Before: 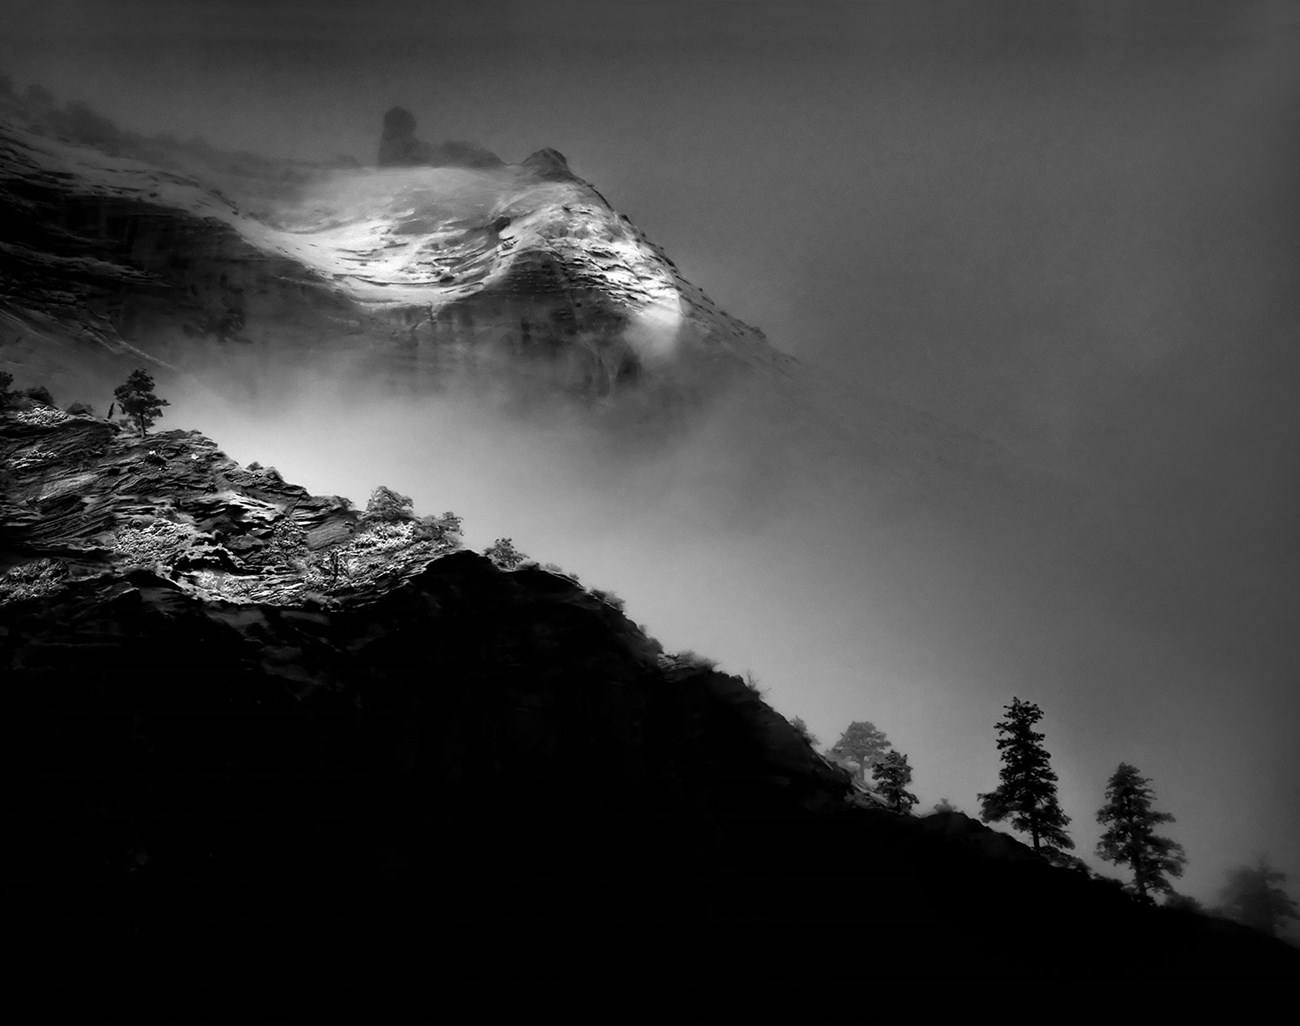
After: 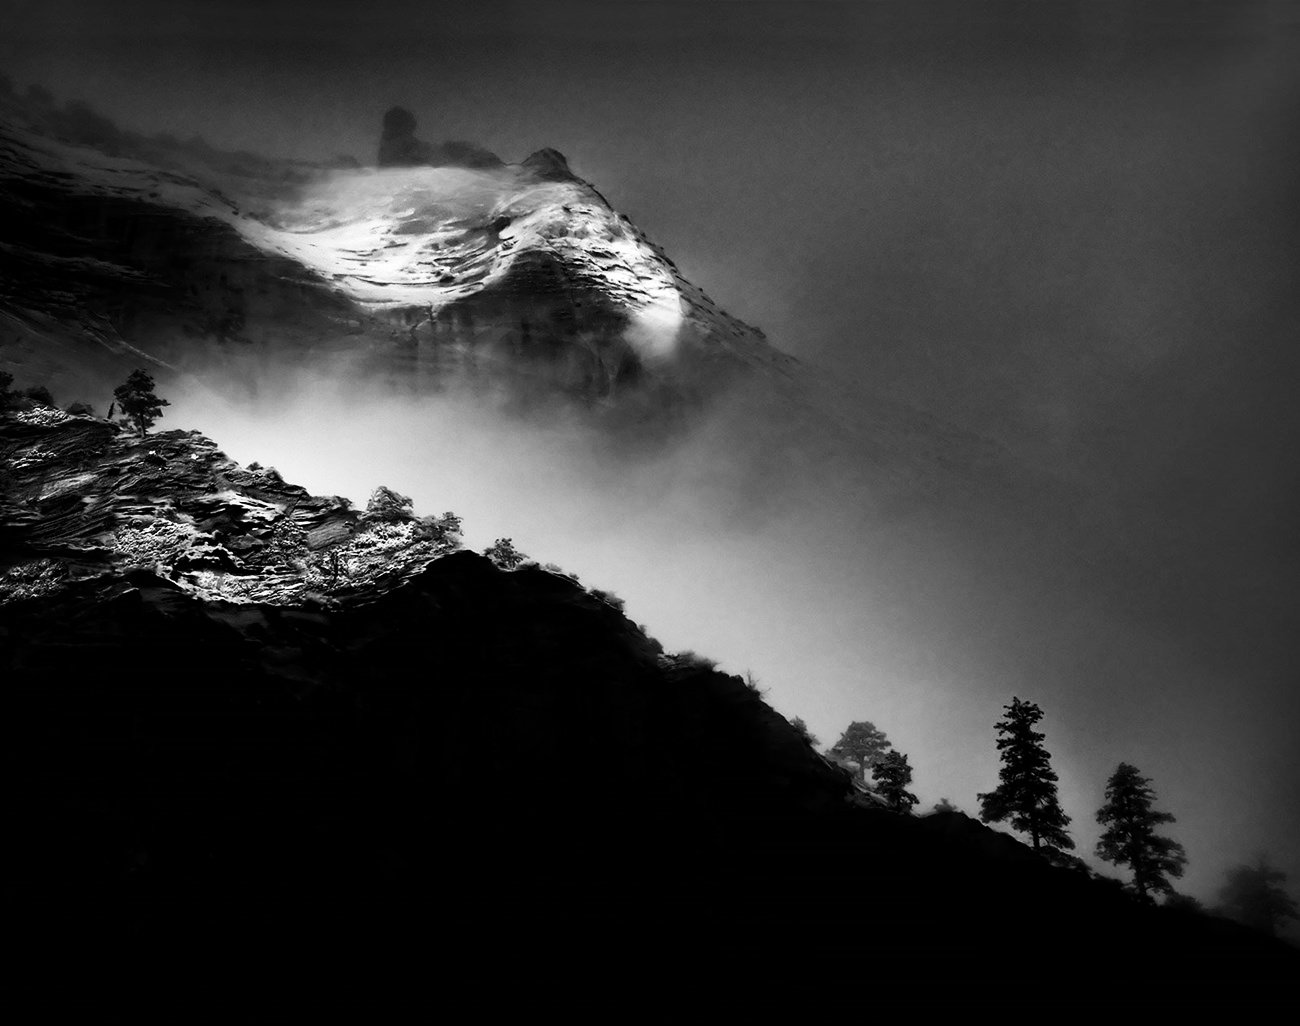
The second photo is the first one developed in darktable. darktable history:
contrast brightness saturation: contrast 0.289
